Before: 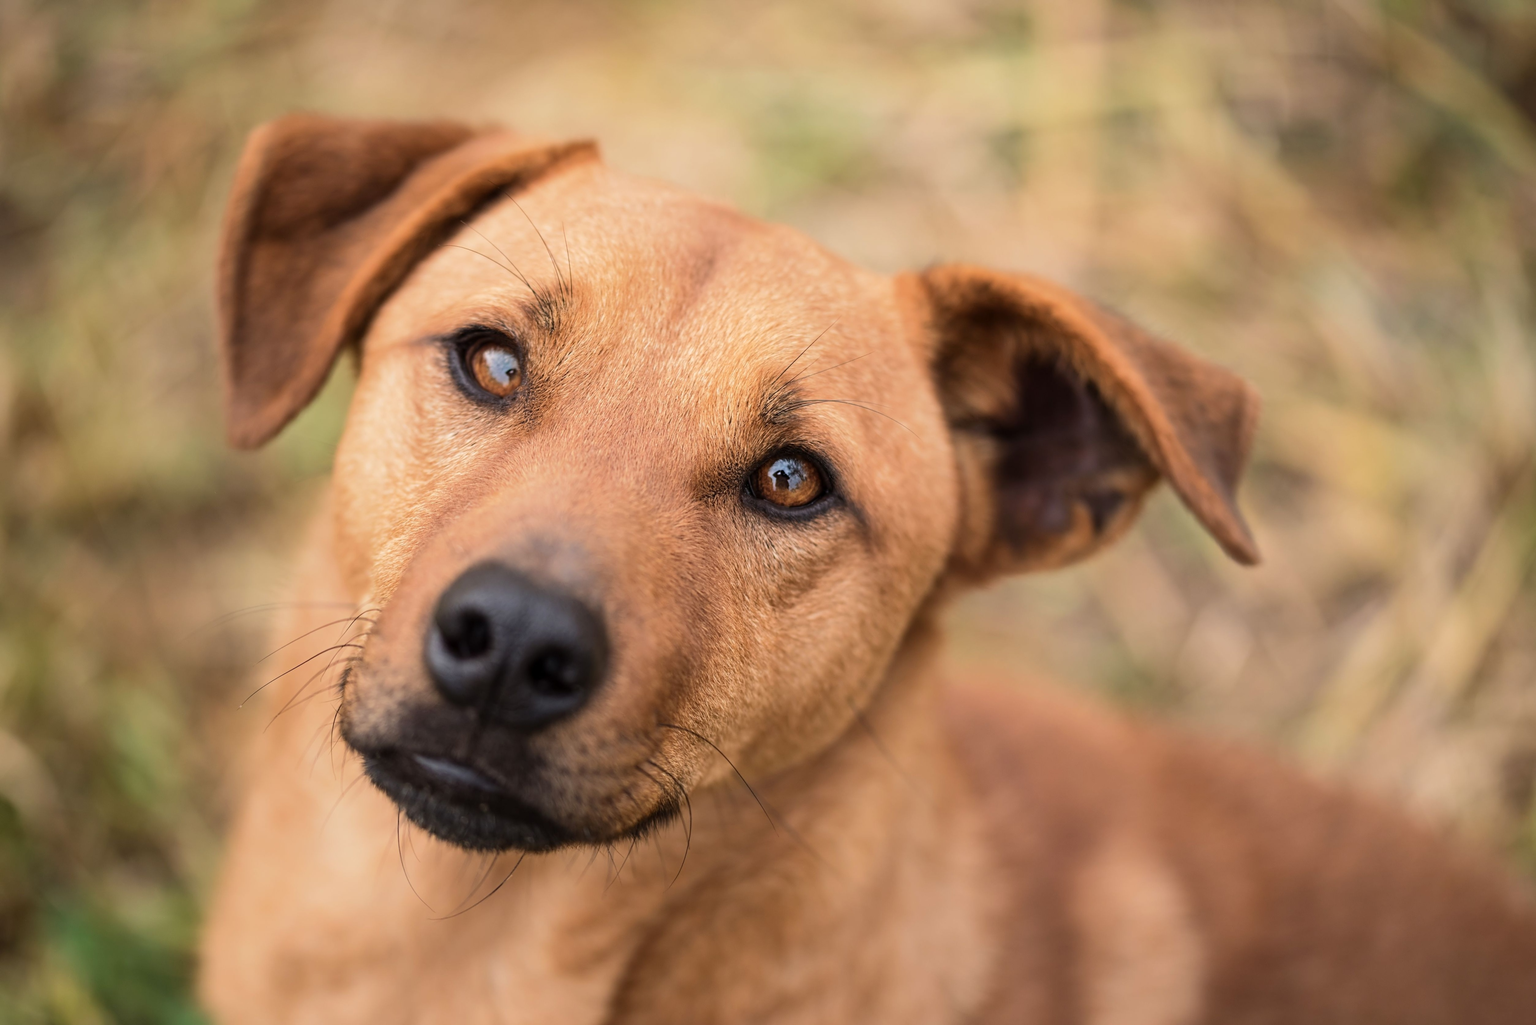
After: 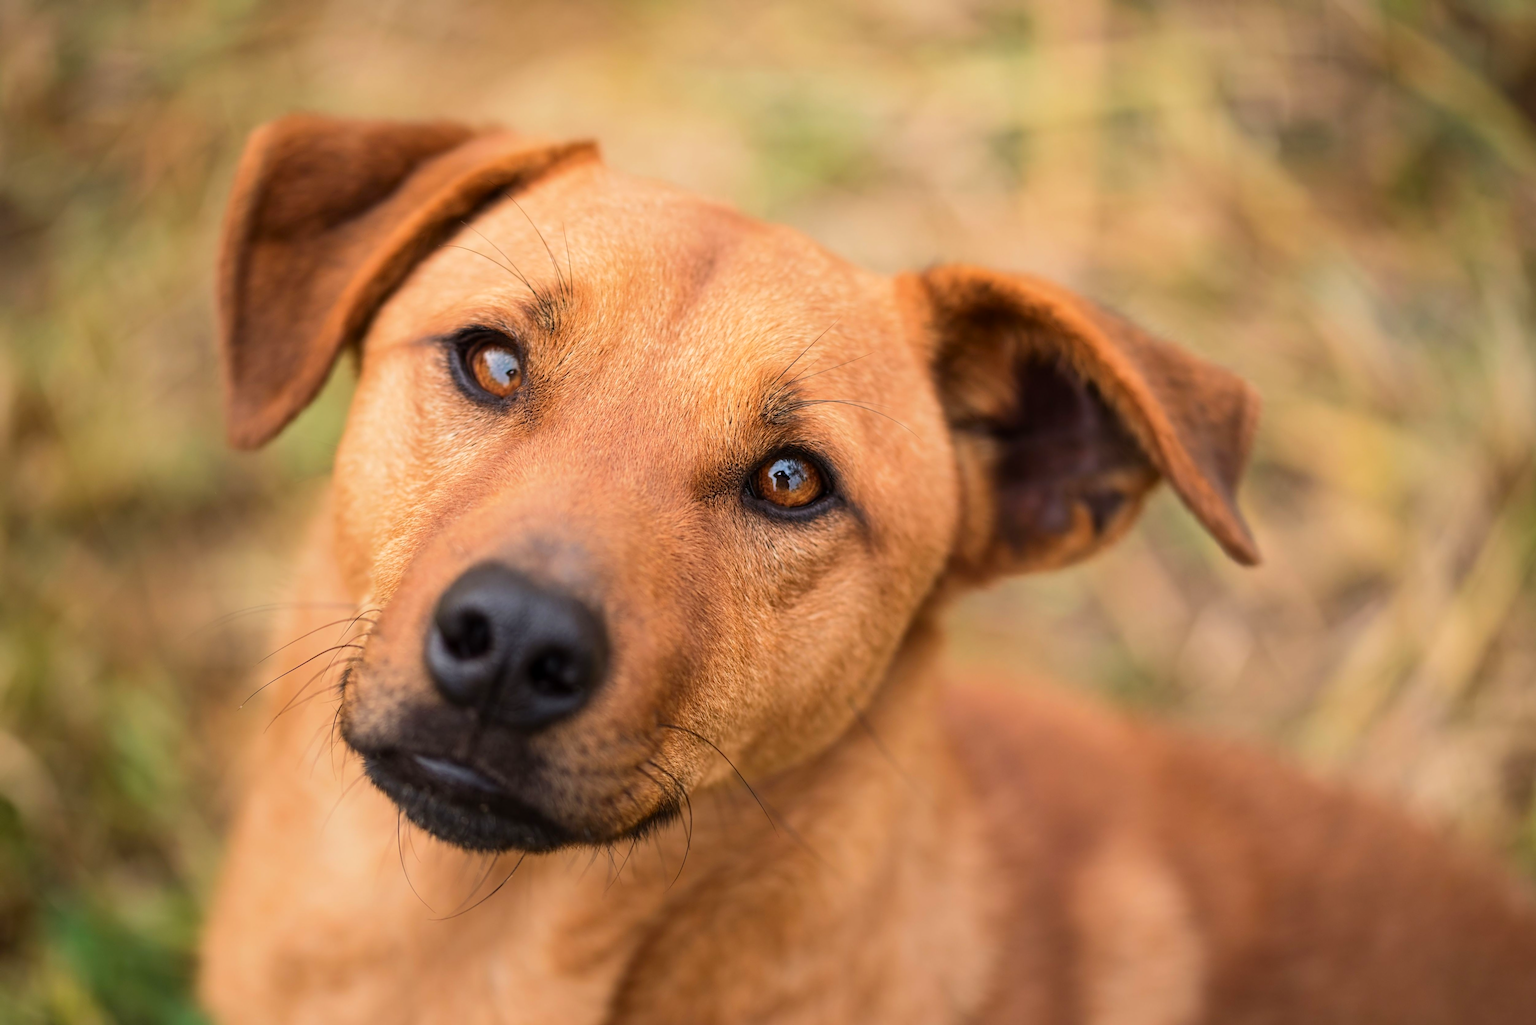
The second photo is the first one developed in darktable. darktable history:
contrast brightness saturation: contrast 0.04, saturation 0.16
color zones: curves: ch1 [(0, 0.523) (0.143, 0.545) (0.286, 0.52) (0.429, 0.506) (0.571, 0.503) (0.714, 0.503) (0.857, 0.508) (1, 0.523)]
